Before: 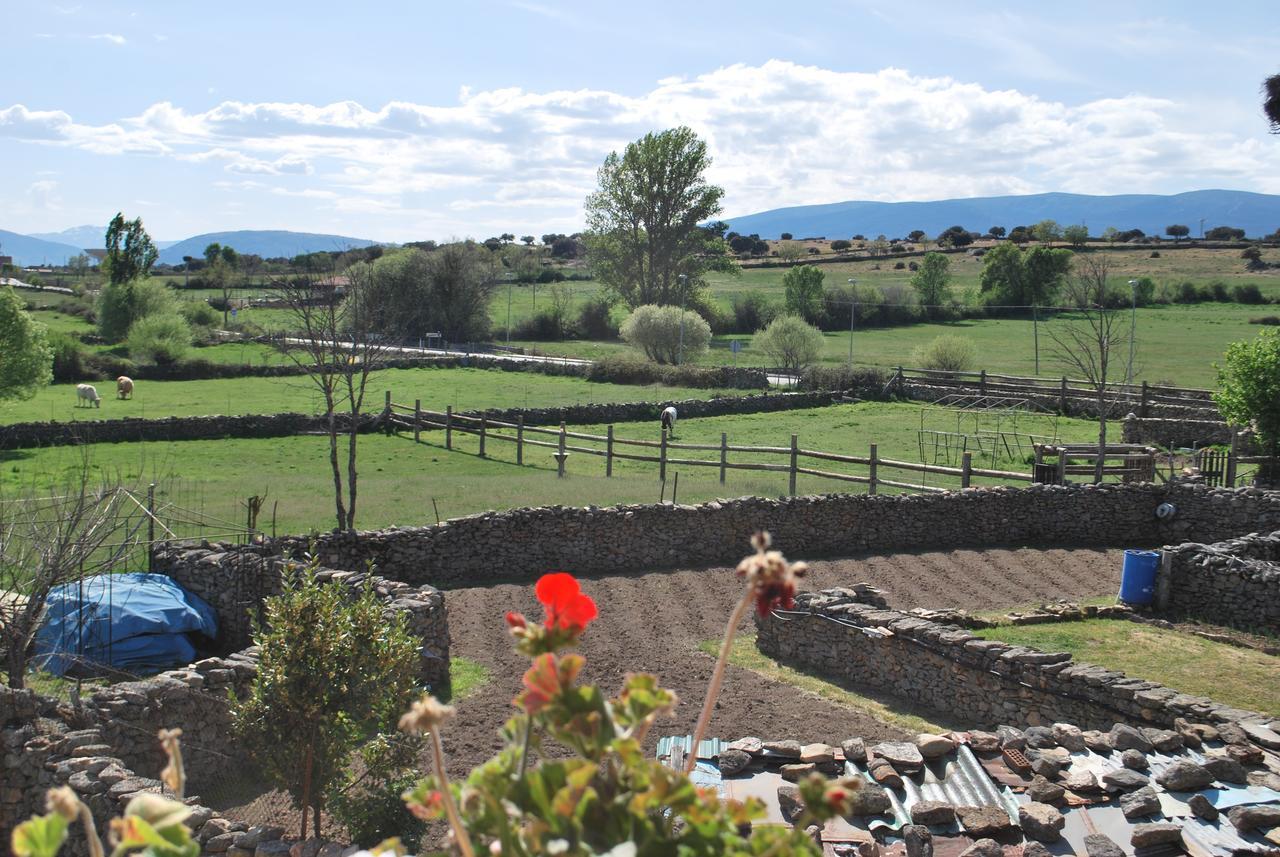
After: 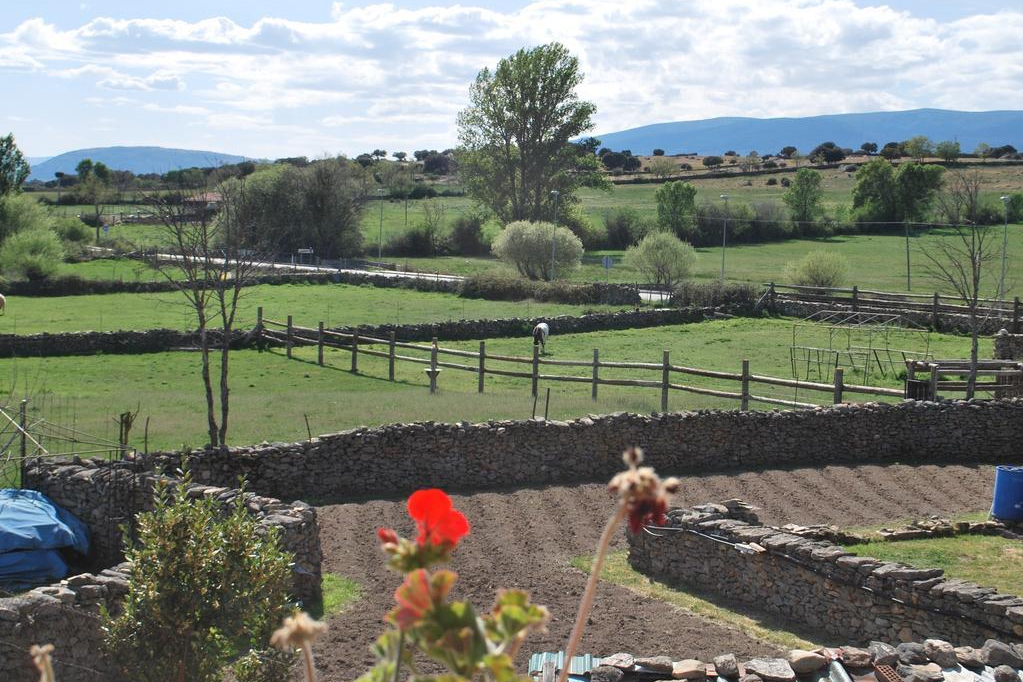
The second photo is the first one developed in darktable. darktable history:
crop and rotate: left 10.026%, top 9.844%, right 10.018%, bottom 10.544%
